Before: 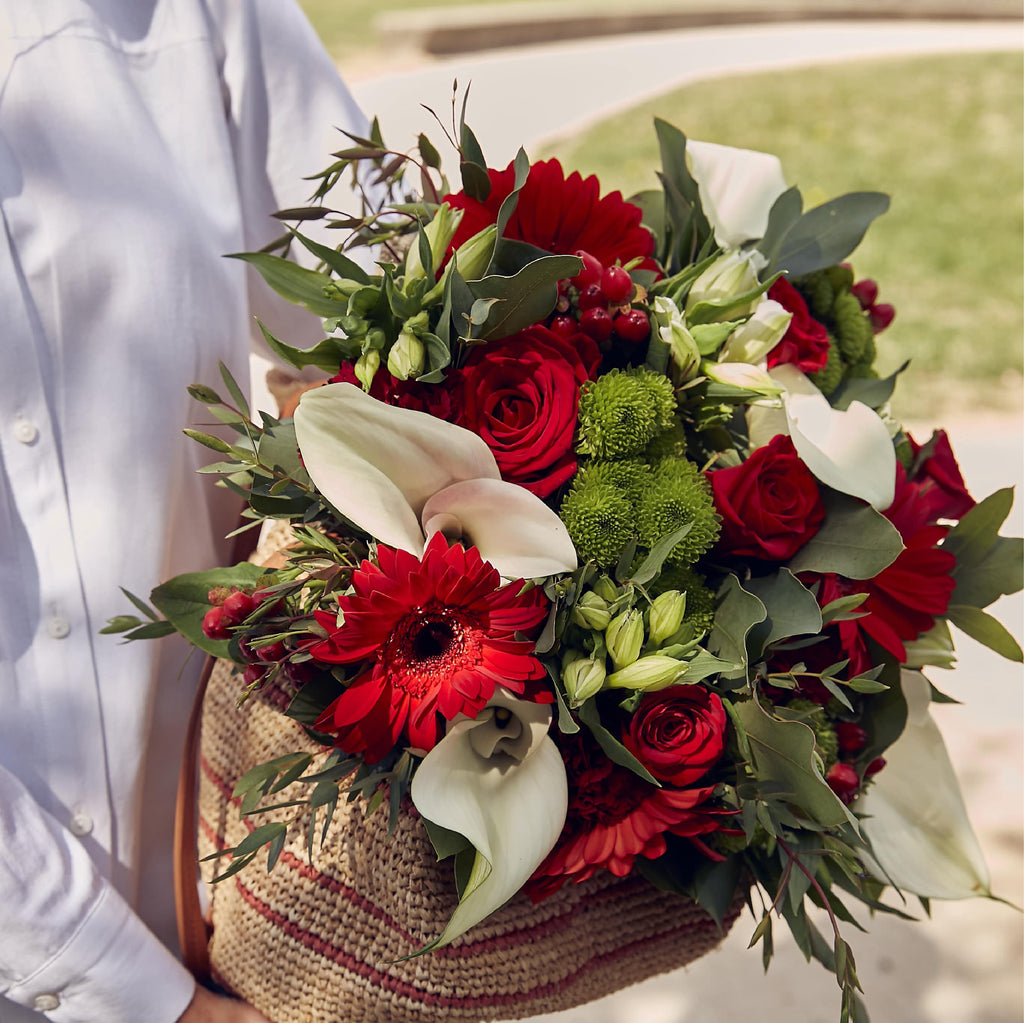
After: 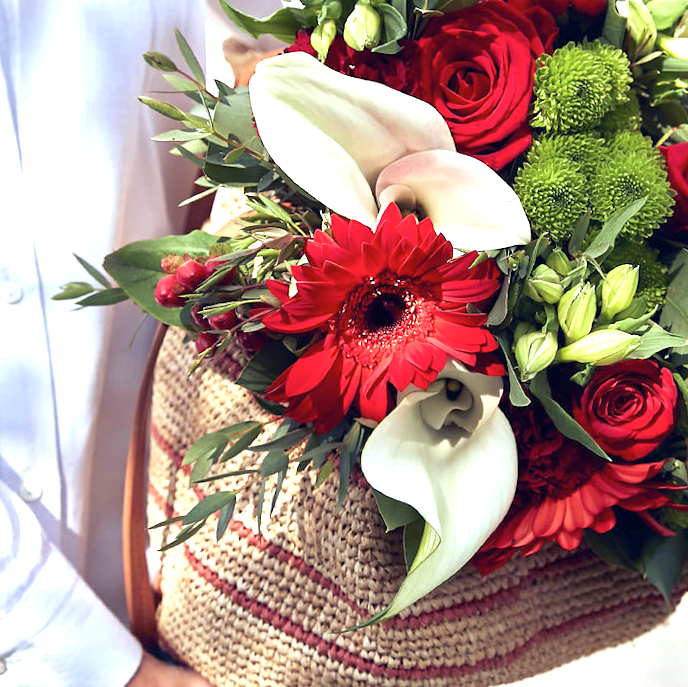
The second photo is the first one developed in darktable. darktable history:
exposure: black level correction 0, exposure 1.198 EV, compensate exposure bias true, compensate highlight preservation false
crop and rotate: angle -0.82°, left 3.85%, top 31.828%, right 27.992%
tone equalizer: on, module defaults
color calibration: illuminant Planckian (black body), x 0.368, y 0.361, temperature 4275.92 K
